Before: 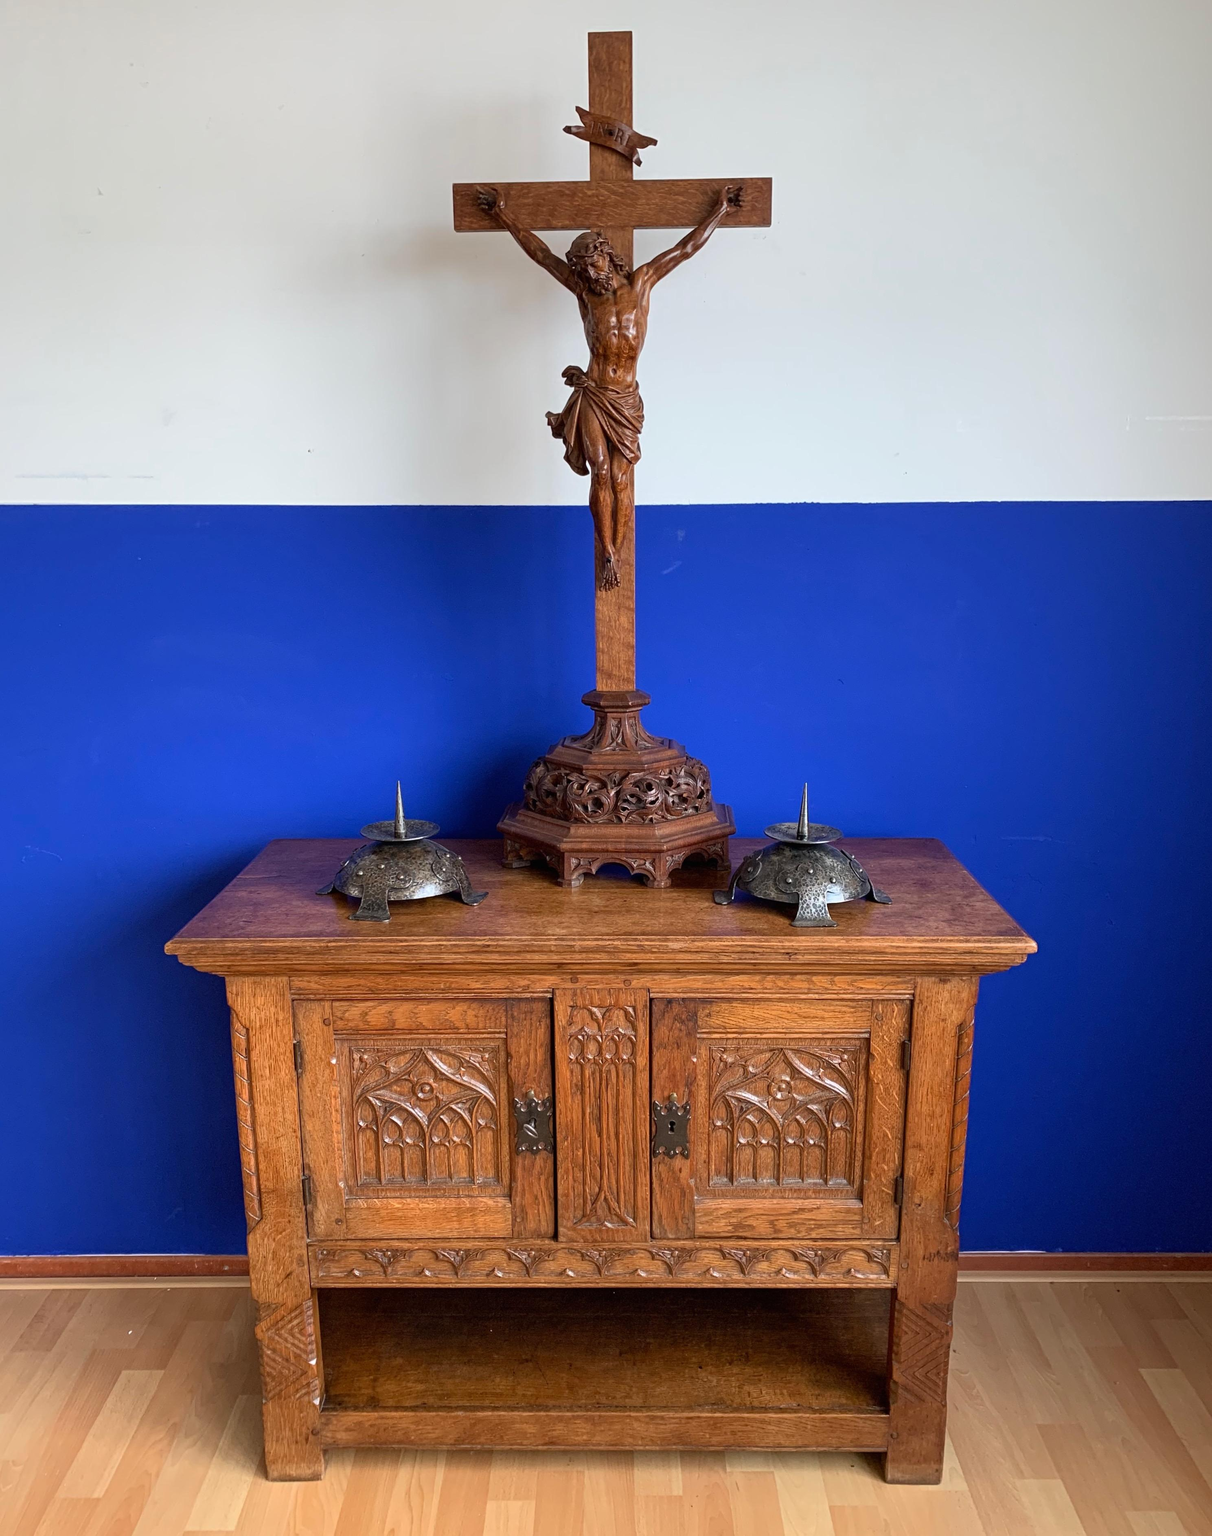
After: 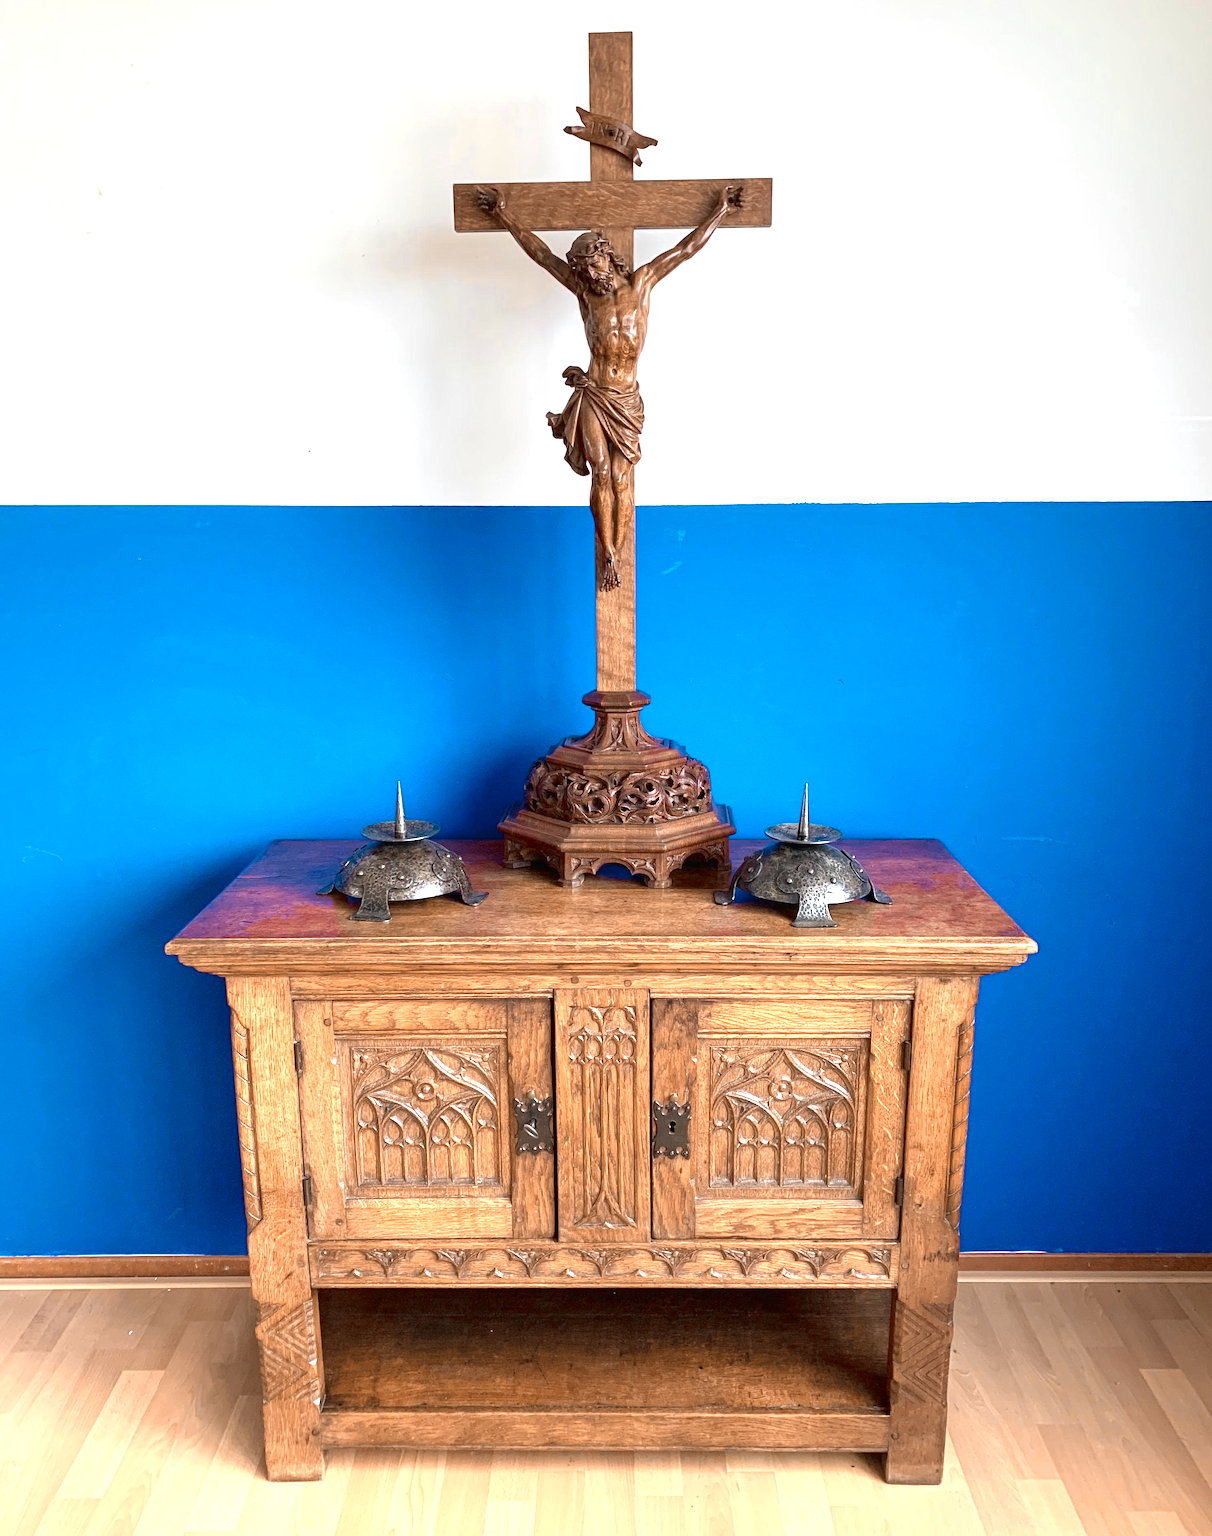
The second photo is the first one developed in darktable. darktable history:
color zones: curves: ch0 [(0.009, 0.528) (0.136, 0.6) (0.255, 0.586) (0.39, 0.528) (0.522, 0.584) (0.686, 0.736) (0.849, 0.561)]; ch1 [(0.045, 0.781) (0.14, 0.416) (0.257, 0.695) (0.442, 0.032) (0.738, 0.338) (0.818, 0.632) (0.891, 0.741) (1, 0.704)]; ch2 [(0, 0.667) (0.141, 0.52) (0.26, 0.37) (0.474, 0.432) (0.743, 0.286)]
exposure: black level correction 0, exposure 0.696 EV, compensate exposure bias true, compensate highlight preservation false
